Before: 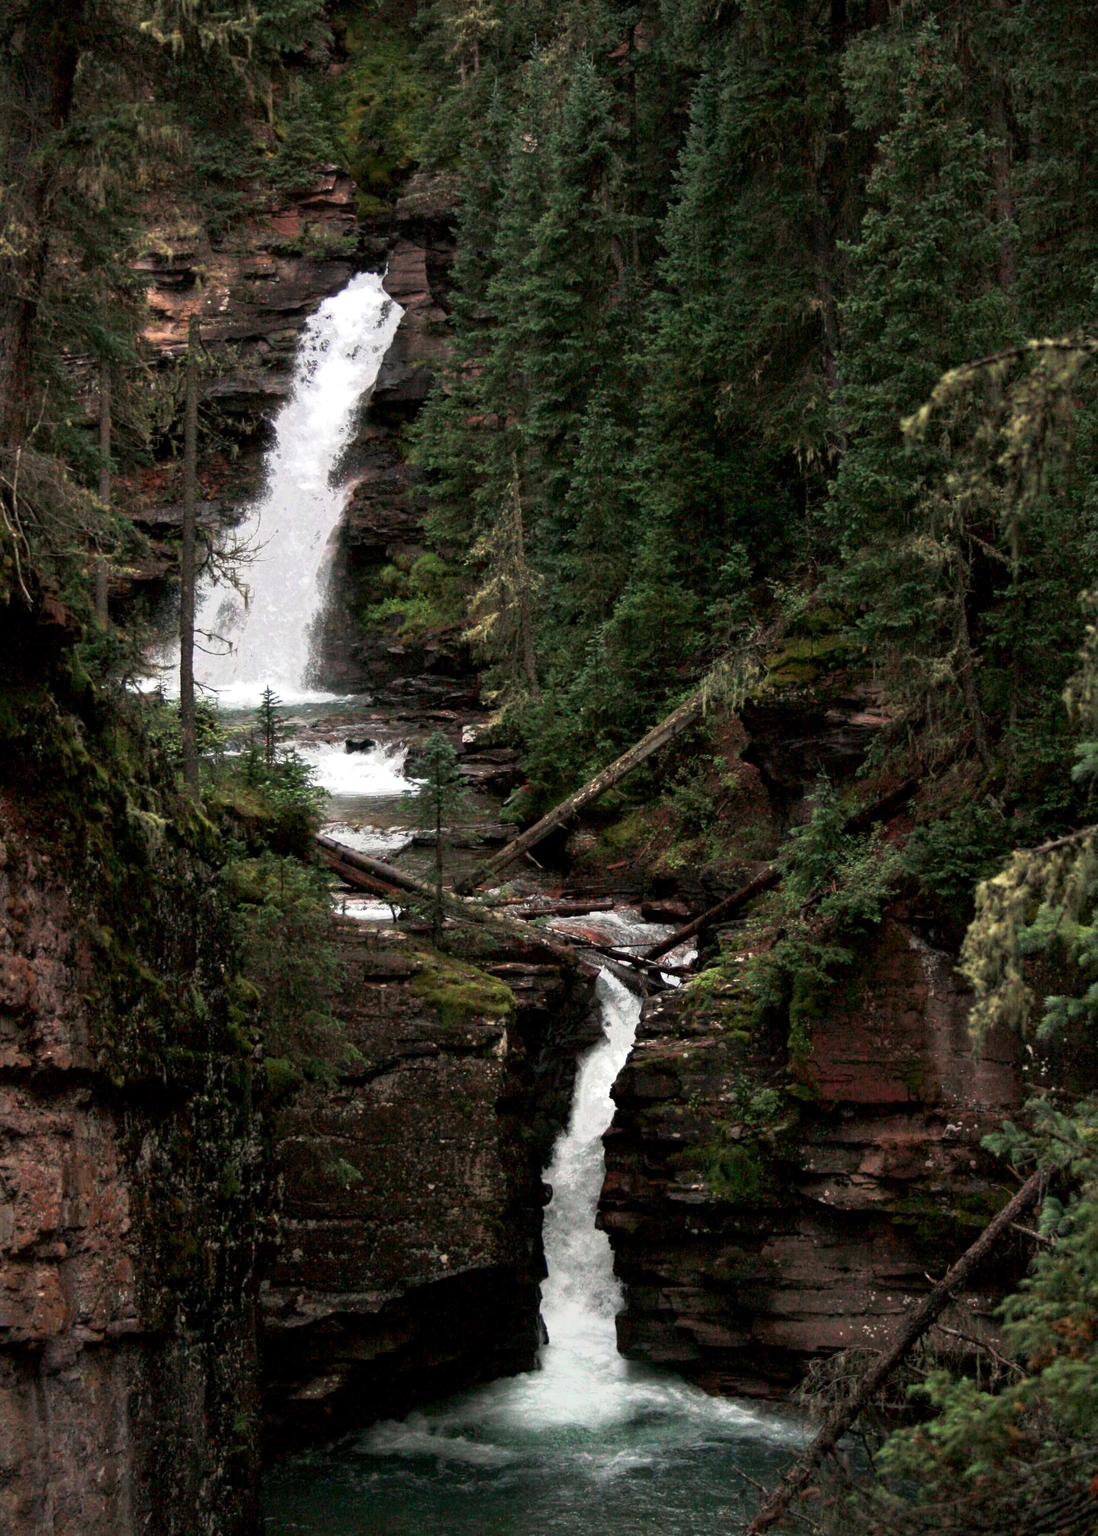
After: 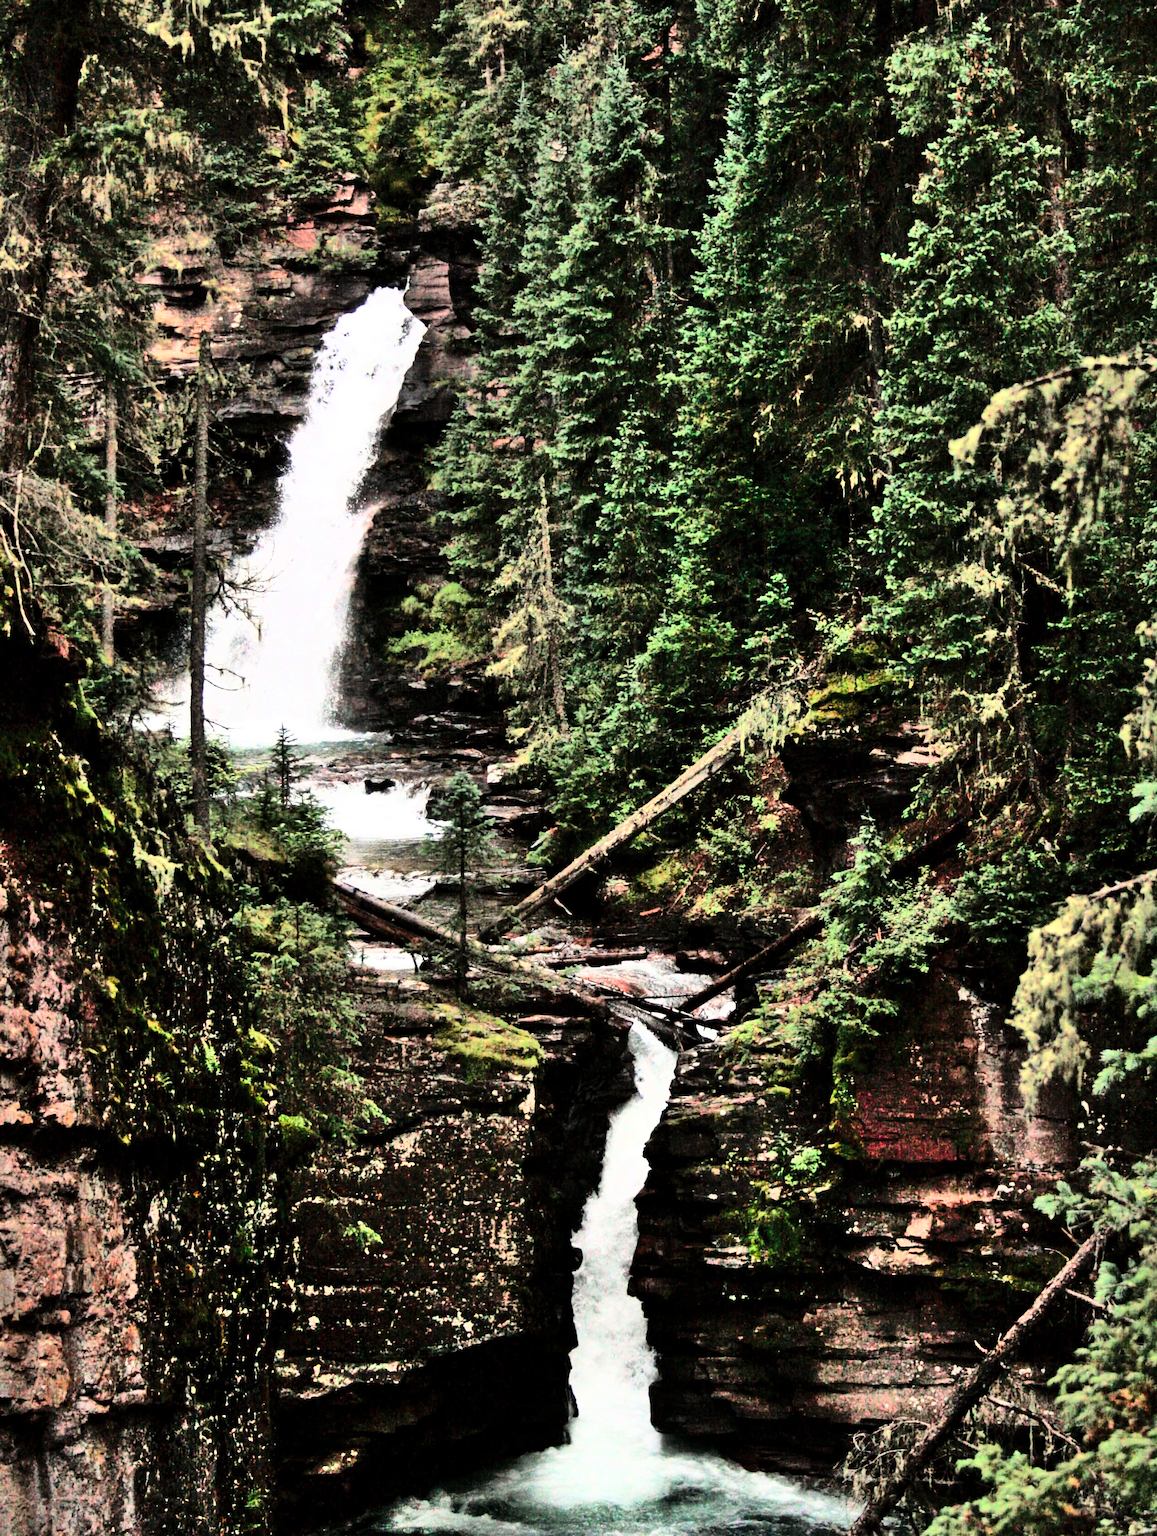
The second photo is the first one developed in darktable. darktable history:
crop and rotate: top 0%, bottom 5.097%
rgb curve: curves: ch0 [(0, 0) (0.21, 0.15) (0.24, 0.21) (0.5, 0.75) (0.75, 0.96) (0.89, 0.99) (1, 1)]; ch1 [(0, 0.02) (0.21, 0.13) (0.25, 0.2) (0.5, 0.67) (0.75, 0.9) (0.89, 0.97) (1, 1)]; ch2 [(0, 0.02) (0.21, 0.13) (0.25, 0.2) (0.5, 0.67) (0.75, 0.9) (0.89, 0.97) (1, 1)], compensate middle gray true
shadows and highlights: shadows 75, highlights -25, soften with gaussian
